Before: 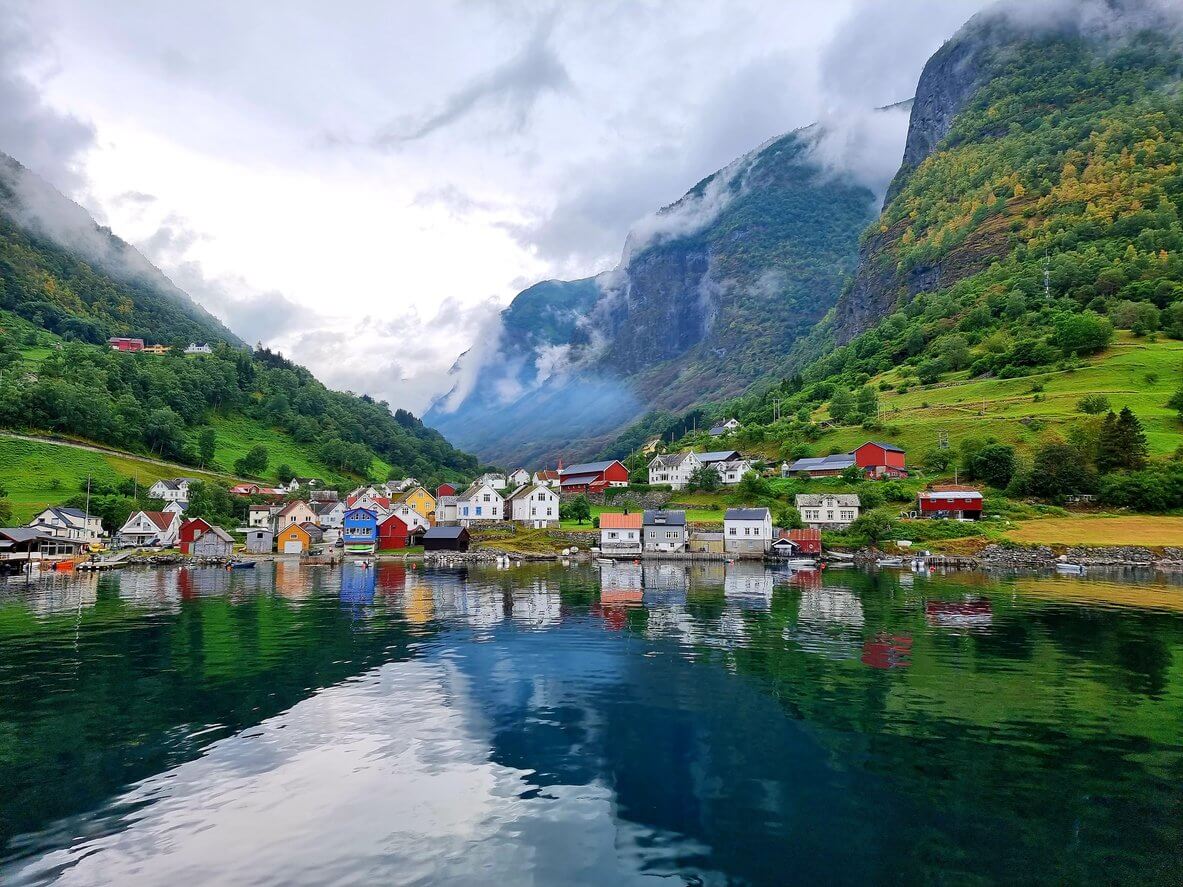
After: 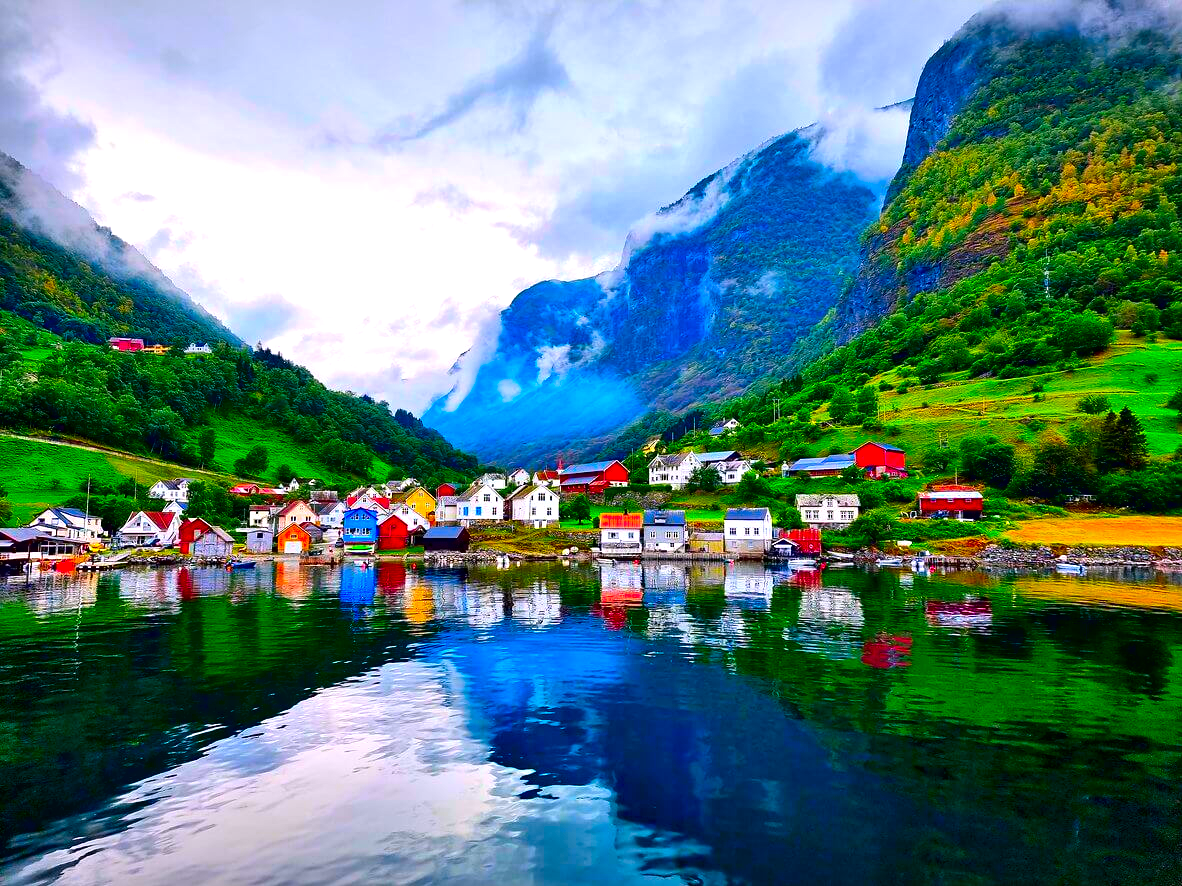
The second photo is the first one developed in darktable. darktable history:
contrast equalizer: octaves 7, y [[0.6 ×6], [0.55 ×6], [0 ×6], [0 ×6], [0 ×6]]
color correction: highlights a* 1.54, highlights b* -1.77, saturation 2.51
contrast brightness saturation: contrast 0.072
vignetting: fall-off start 98.27%, fall-off radius 99.57%, width/height ratio 1.426
